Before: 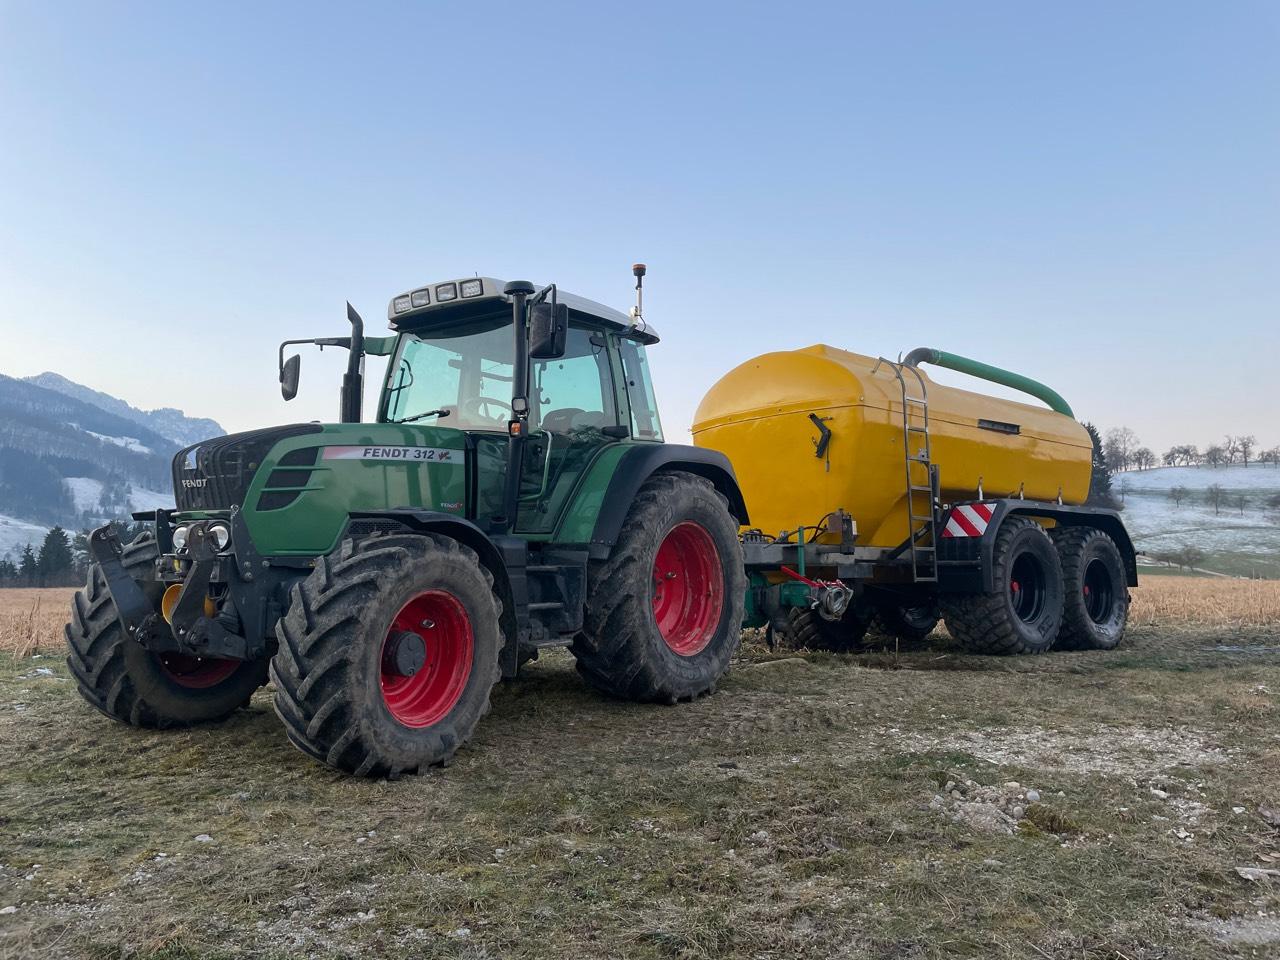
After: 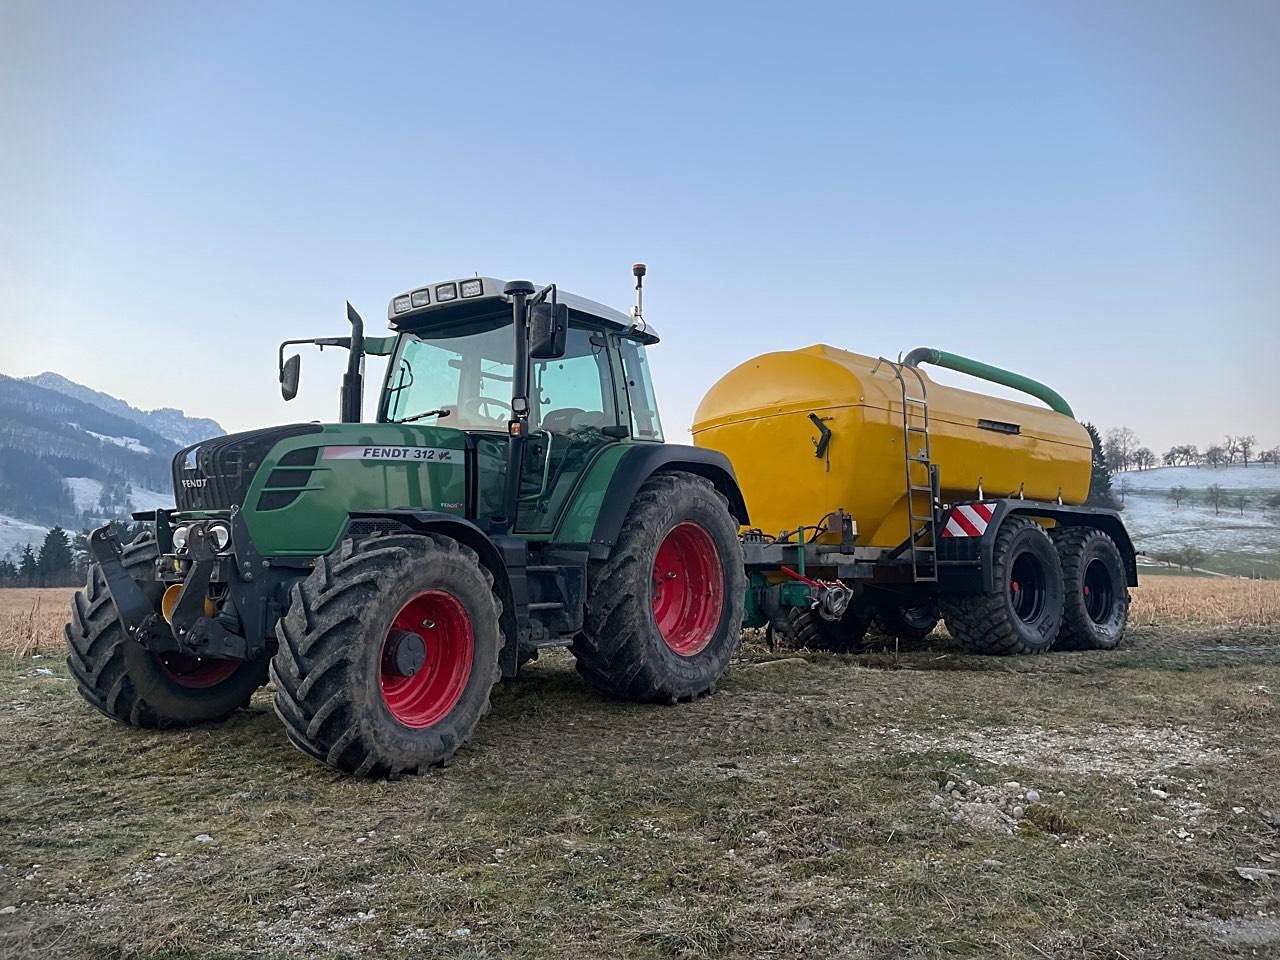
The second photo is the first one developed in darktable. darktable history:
vignetting: fall-off start 92.6%, brightness -0.52, saturation -0.51, center (-0.012, 0)
sharpen: on, module defaults
